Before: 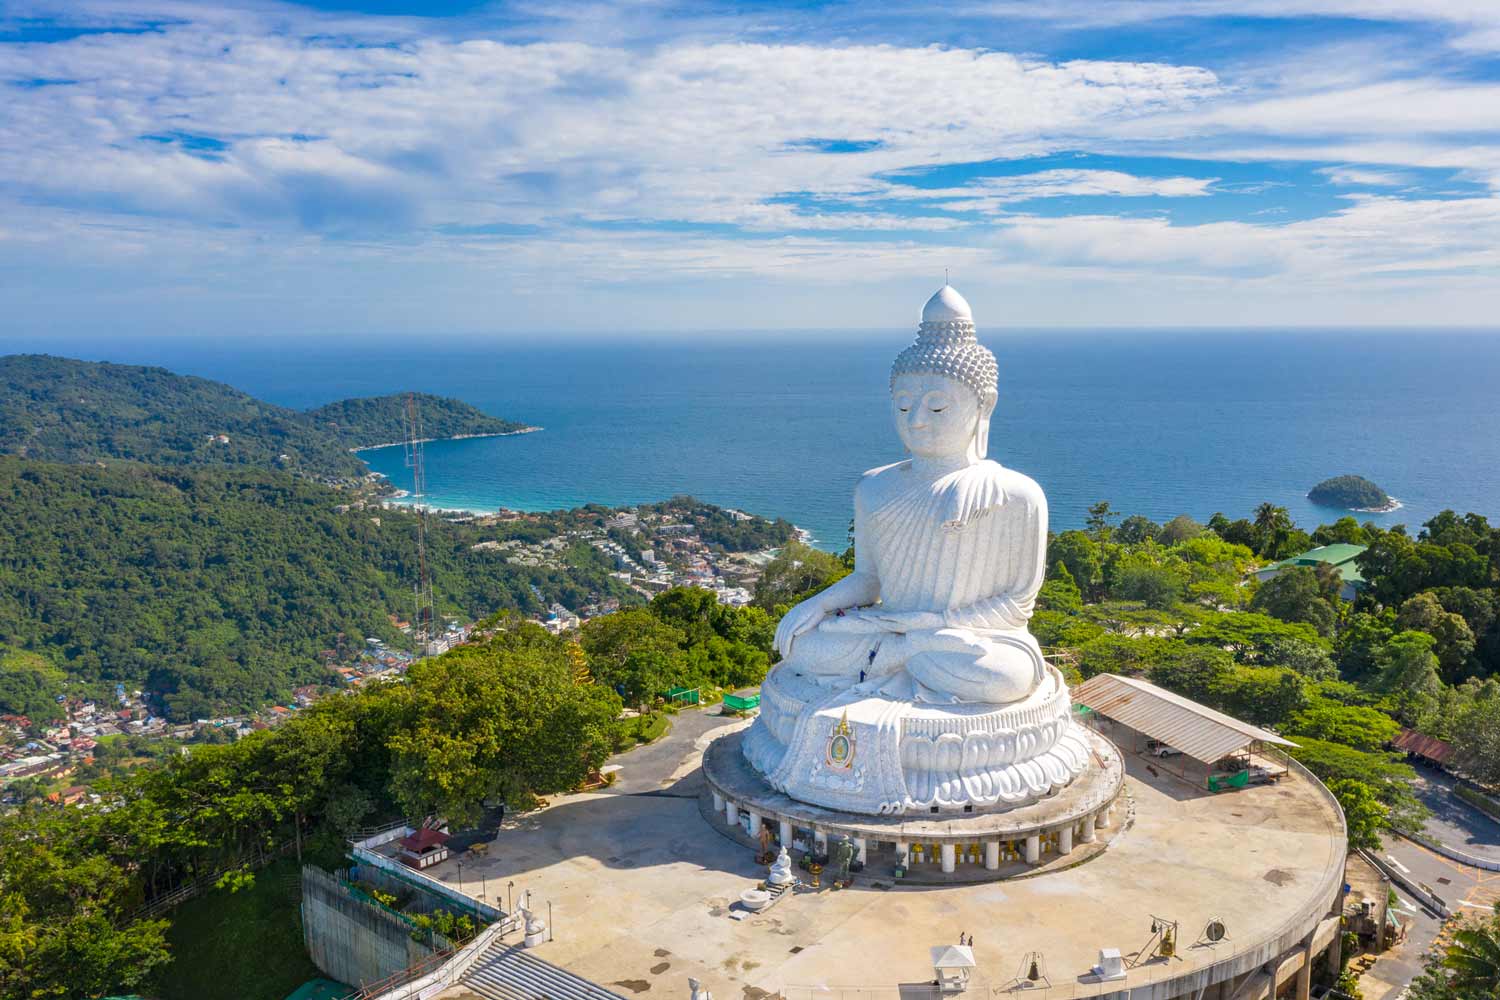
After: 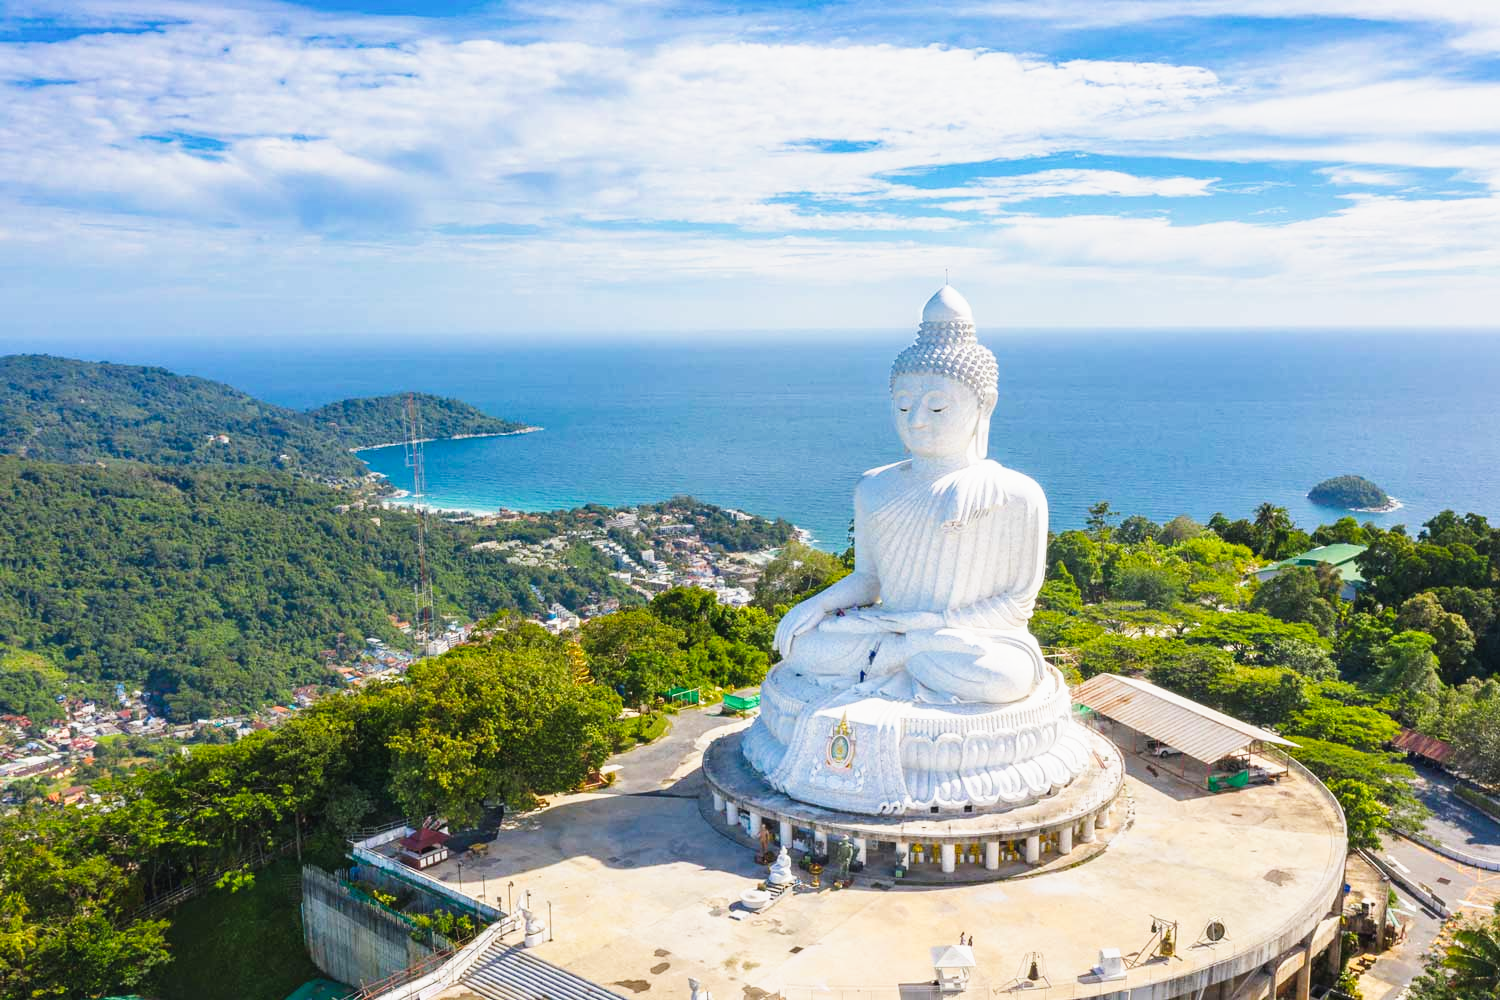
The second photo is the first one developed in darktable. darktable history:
tone curve: curves: ch0 [(0.003, 0.029) (0.202, 0.232) (0.46, 0.56) (0.611, 0.739) (0.843, 0.941) (1, 0.99)]; ch1 [(0, 0) (0.35, 0.356) (0.45, 0.453) (0.508, 0.515) (0.617, 0.601) (1, 1)]; ch2 [(0, 0) (0.456, 0.469) (0.5, 0.5) (0.556, 0.566) (0.635, 0.642) (1, 1)], preserve colors none
